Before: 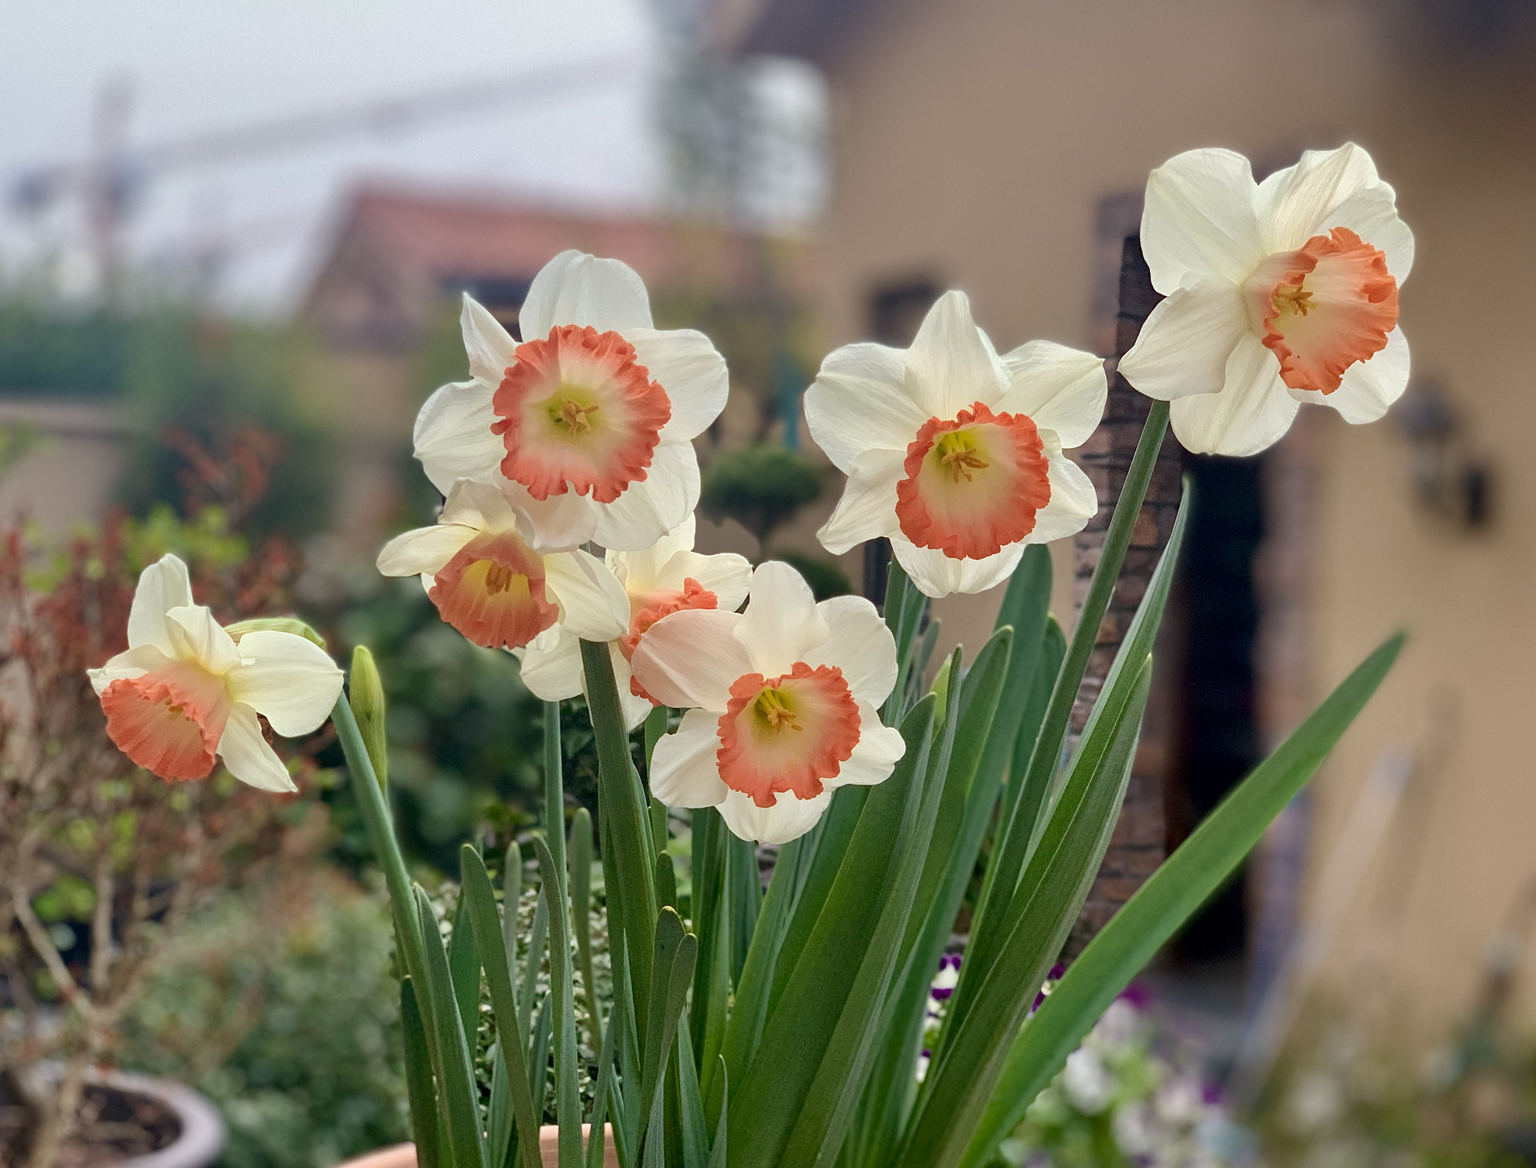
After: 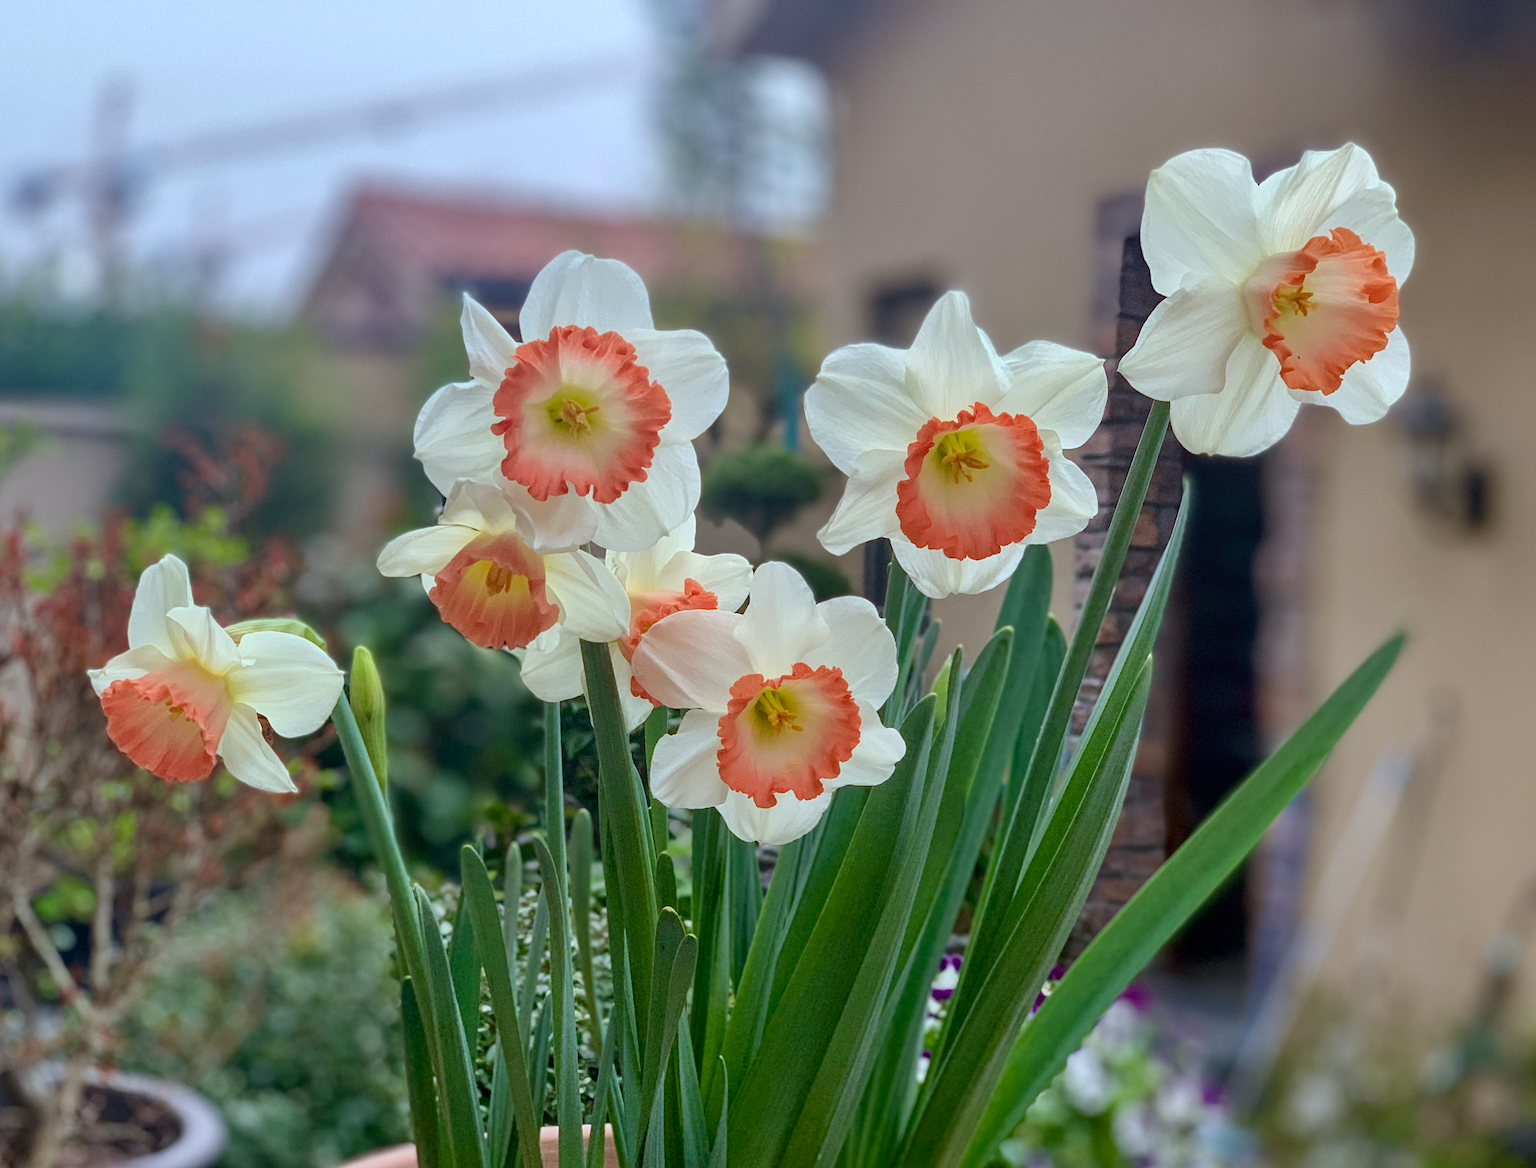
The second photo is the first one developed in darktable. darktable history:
white balance: red 0.924, blue 1.095
local contrast: detail 110%
